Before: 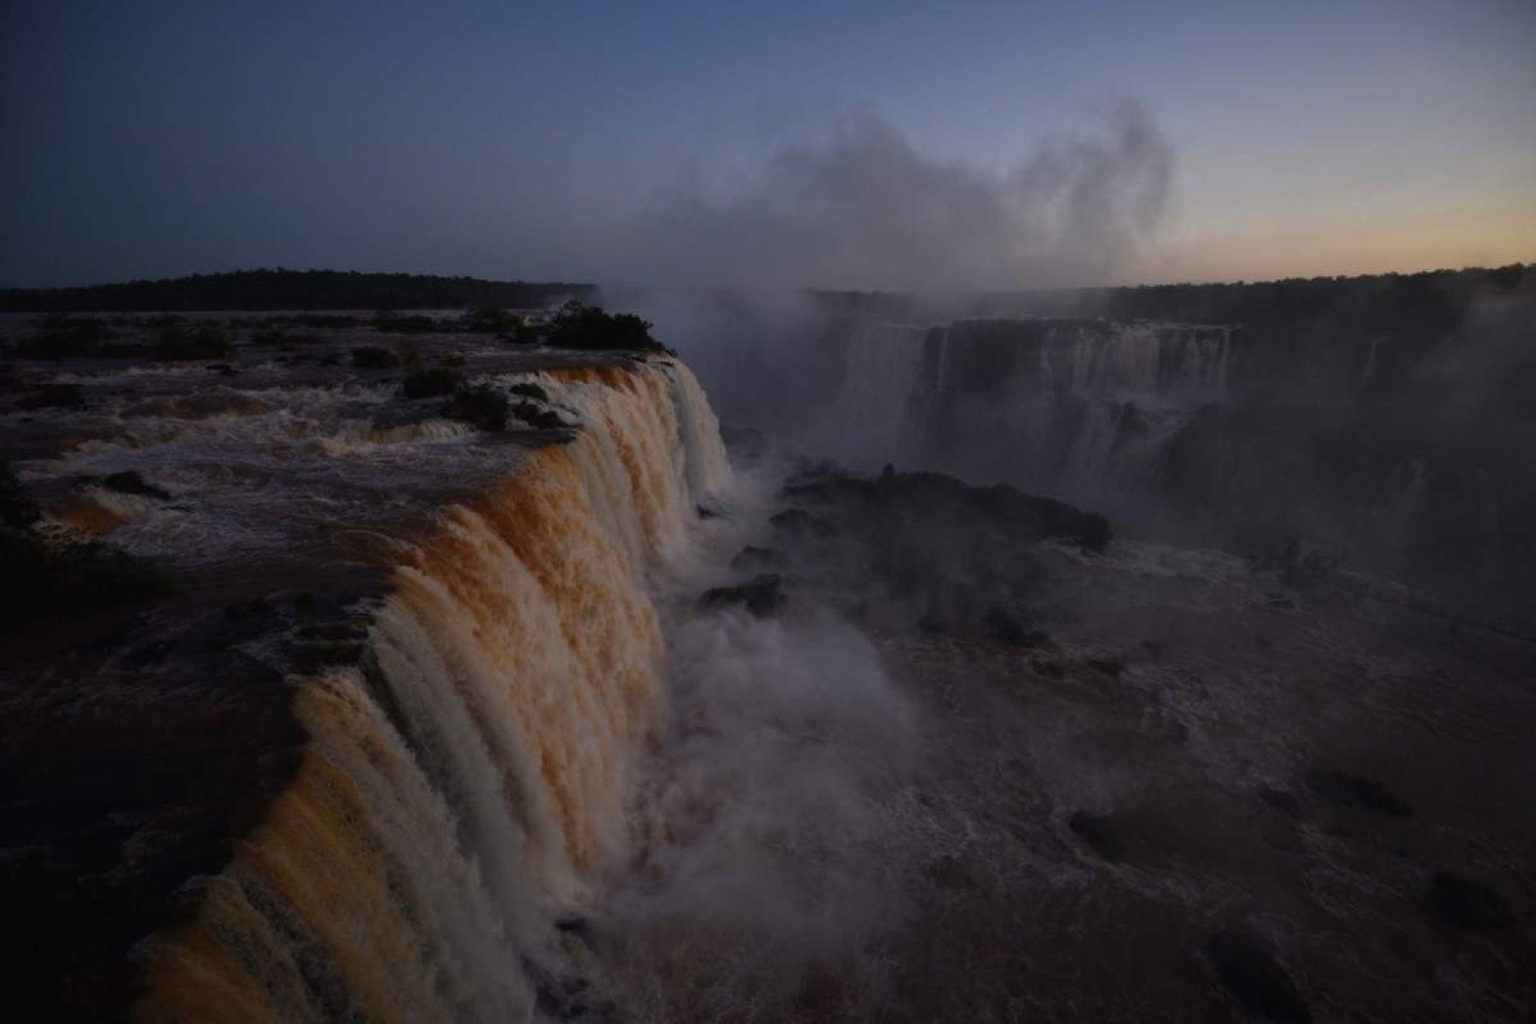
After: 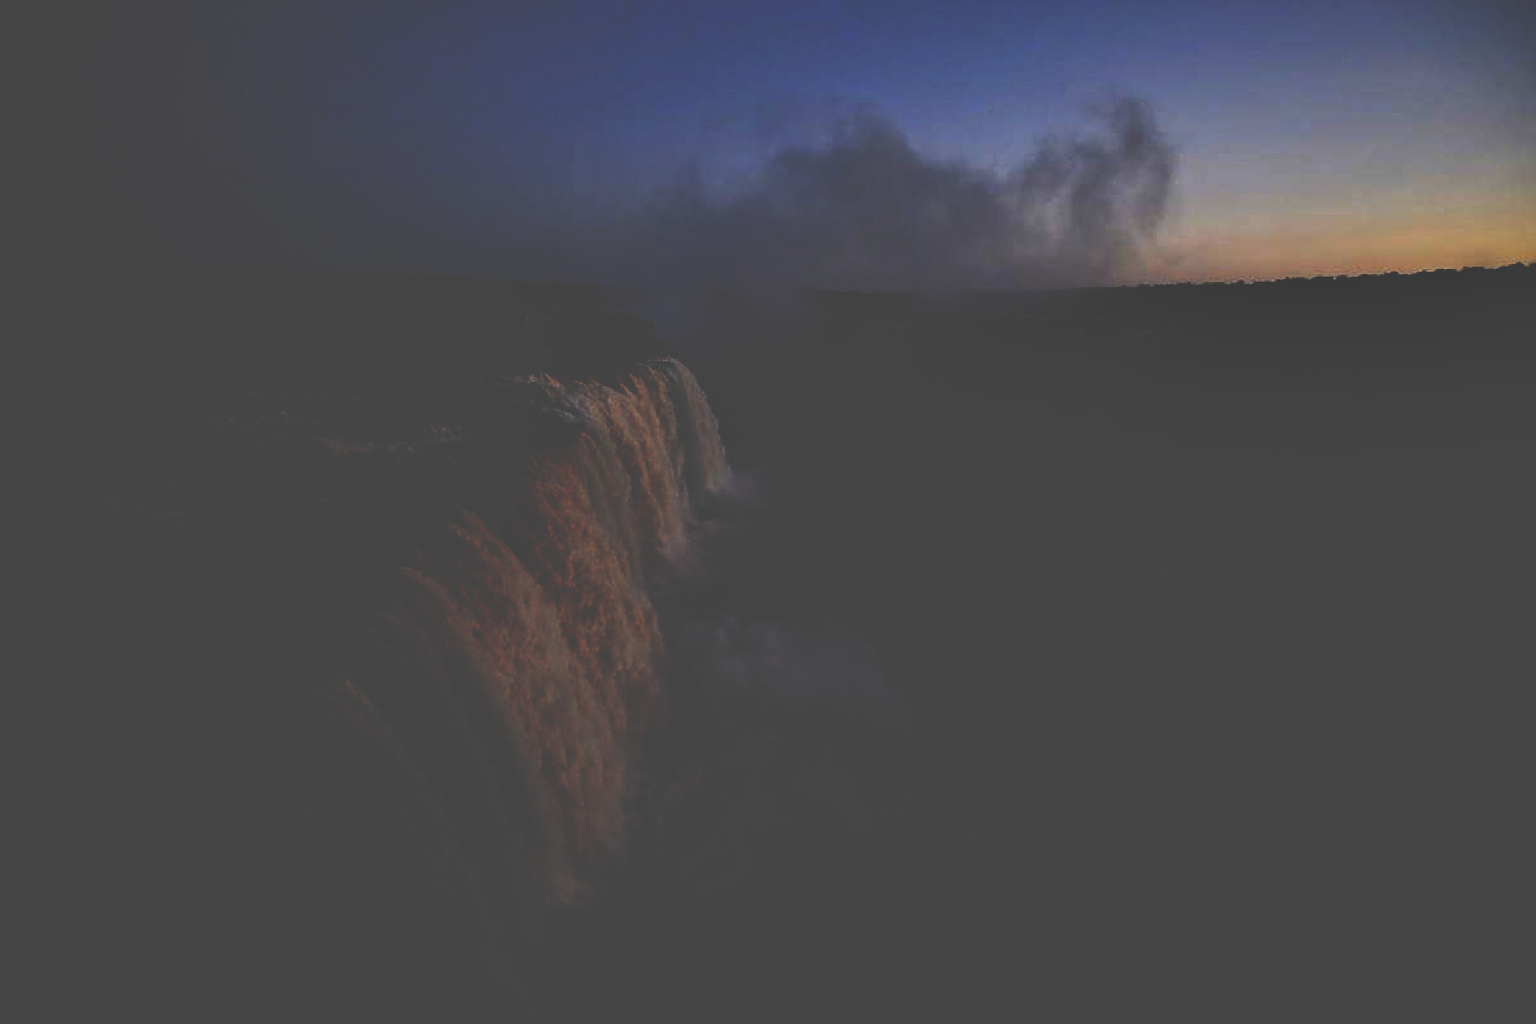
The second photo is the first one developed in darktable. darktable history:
sharpen: on, module defaults
base curve: curves: ch0 [(0, 0.036) (0.083, 0.04) (0.804, 1)], preserve colors none
shadows and highlights: soften with gaussian
